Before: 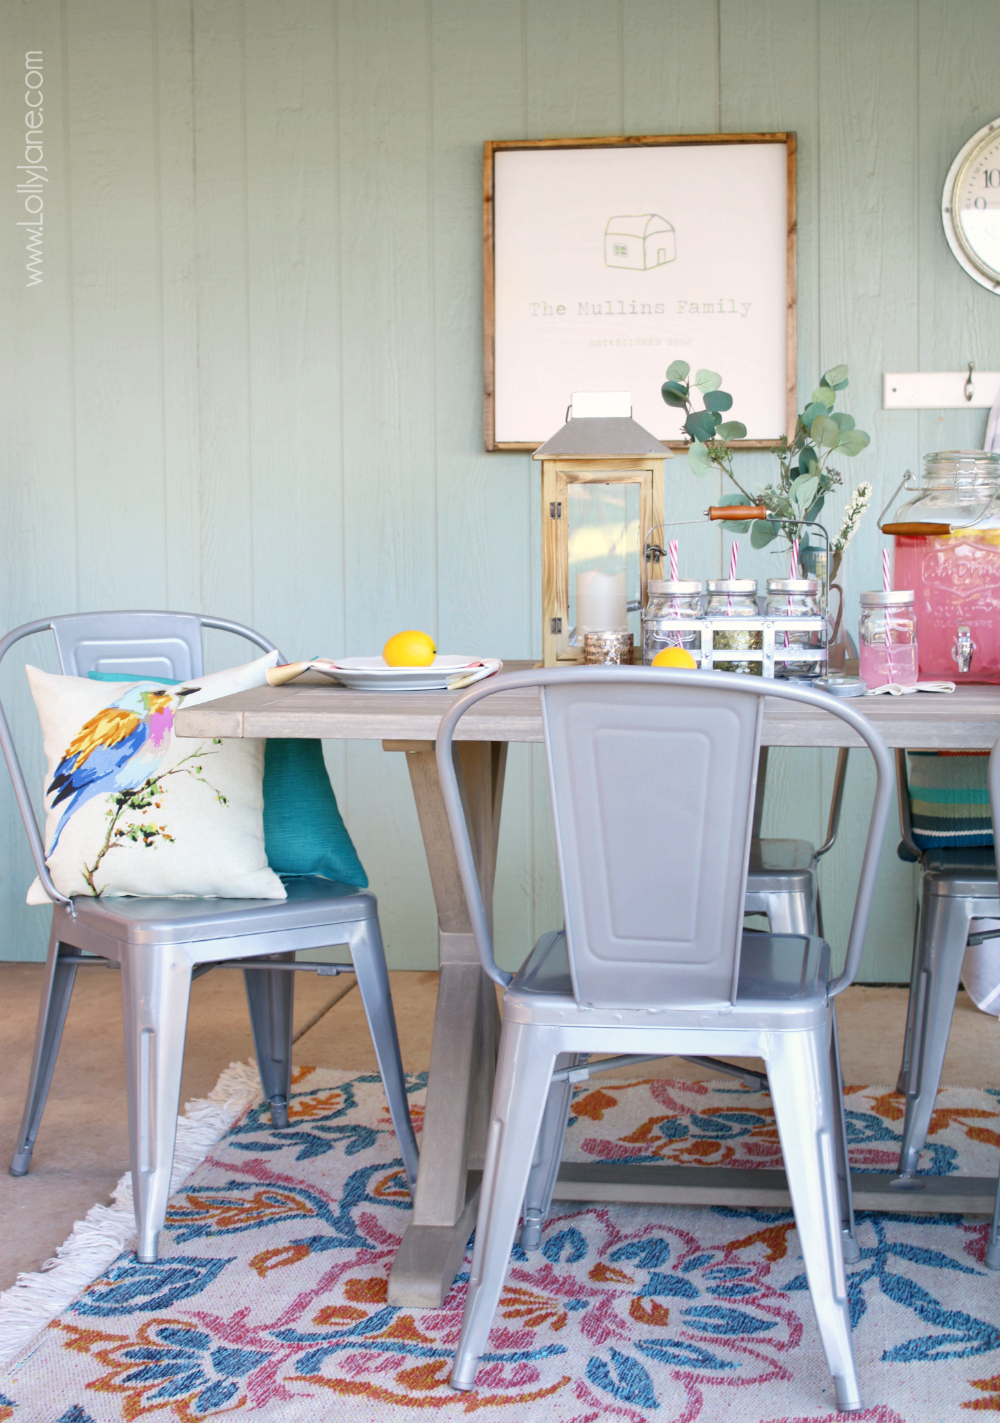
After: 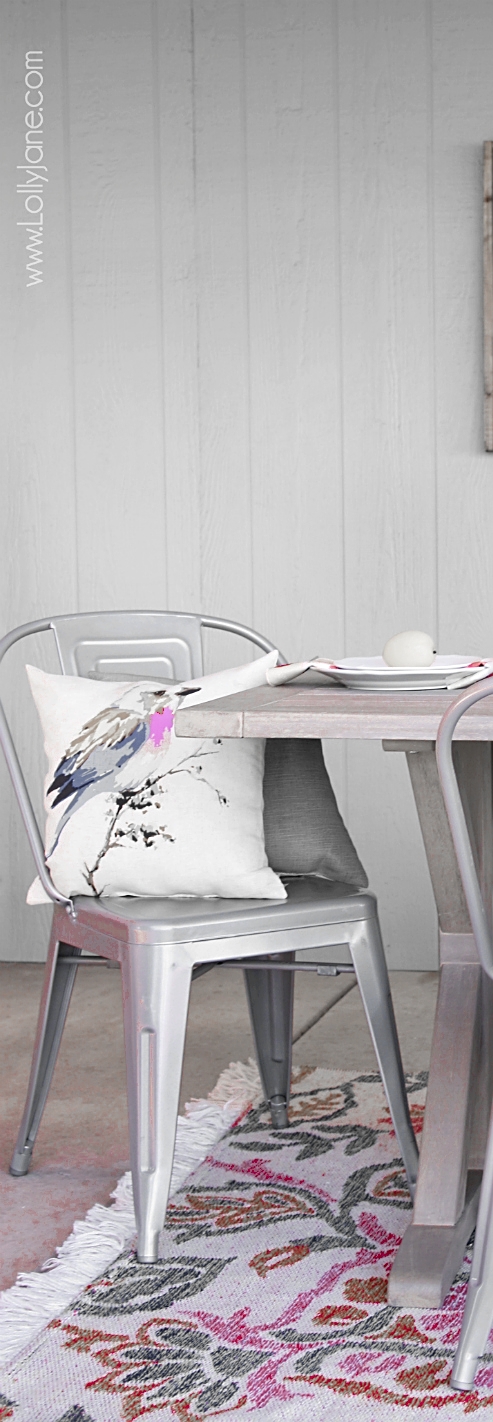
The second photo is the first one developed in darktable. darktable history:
sharpen: on, module defaults
crop and rotate: left 0.006%, top 0%, right 50.632%
color zones: curves: ch0 [(0, 0.278) (0.143, 0.5) (0.286, 0.5) (0.429, 0.5) (0.571, 0.5) (0.714, 0.5) (0.857, 0.5) (1, 0.5)]; ch1 [(0, 1) (0.143, 0.165) (0.286, 0) (0.429, 0) (0.571, 0) (0.714, 0) (0.857, 0.5) (1, 0.5)]; ch2 [(0, 0.508) (0.143, 0.5) (0.286, 0.5) (0.429, 0.5) (0.571, 0.5) (0.714, 0.5) (0.857, 0.5) (1, 0.5)]
